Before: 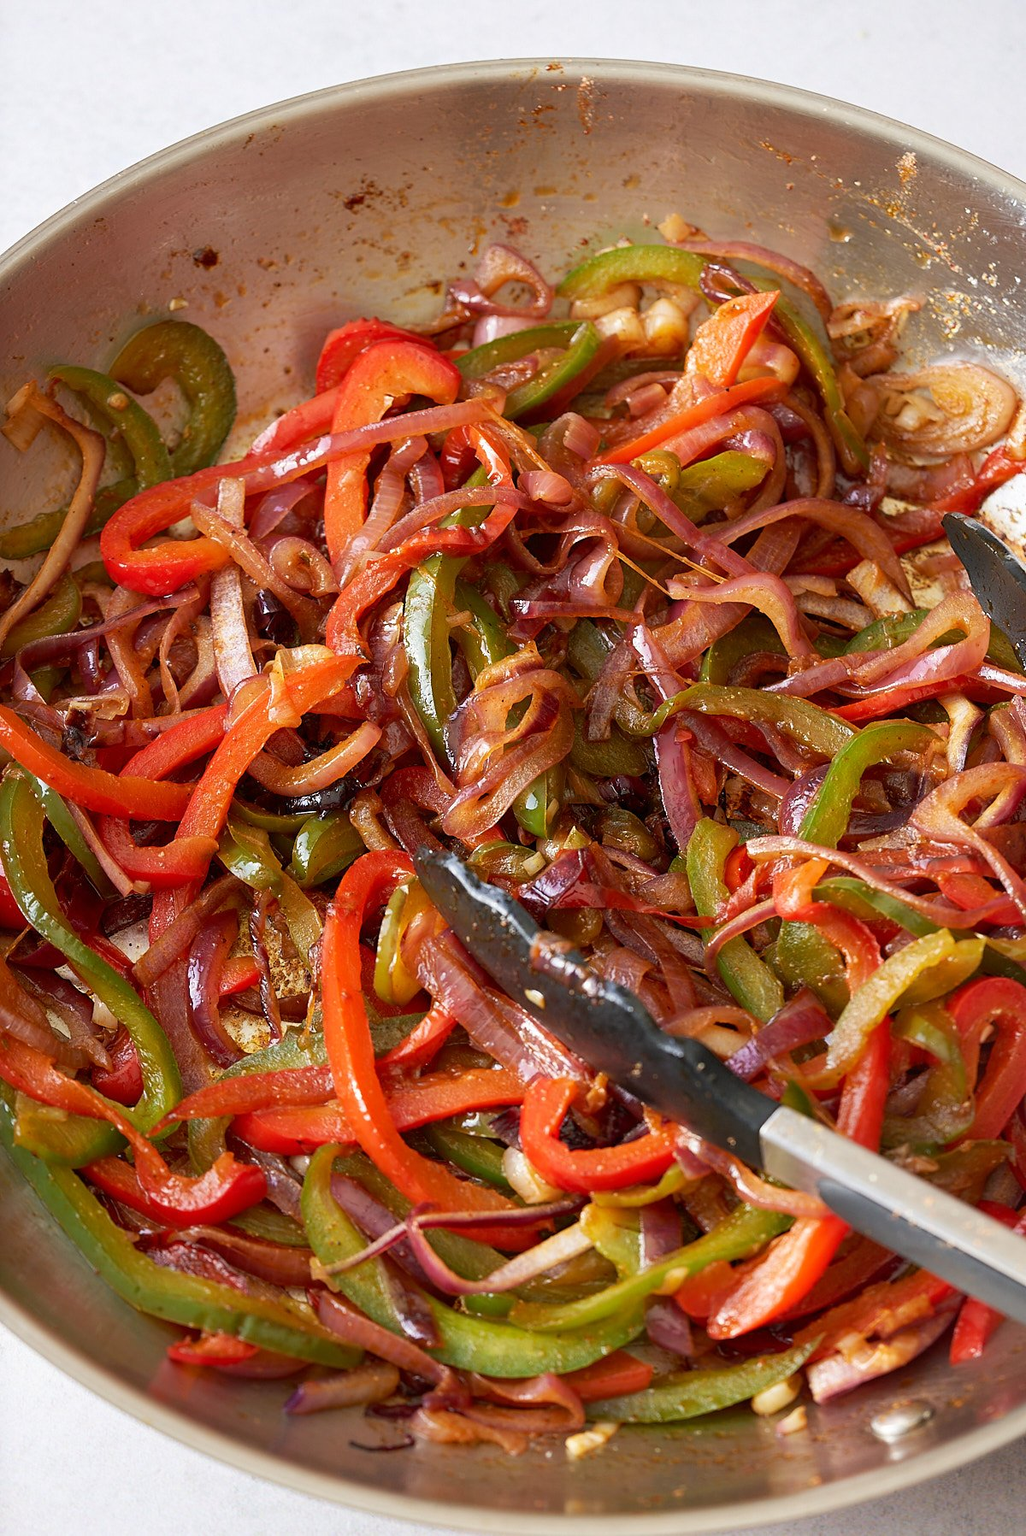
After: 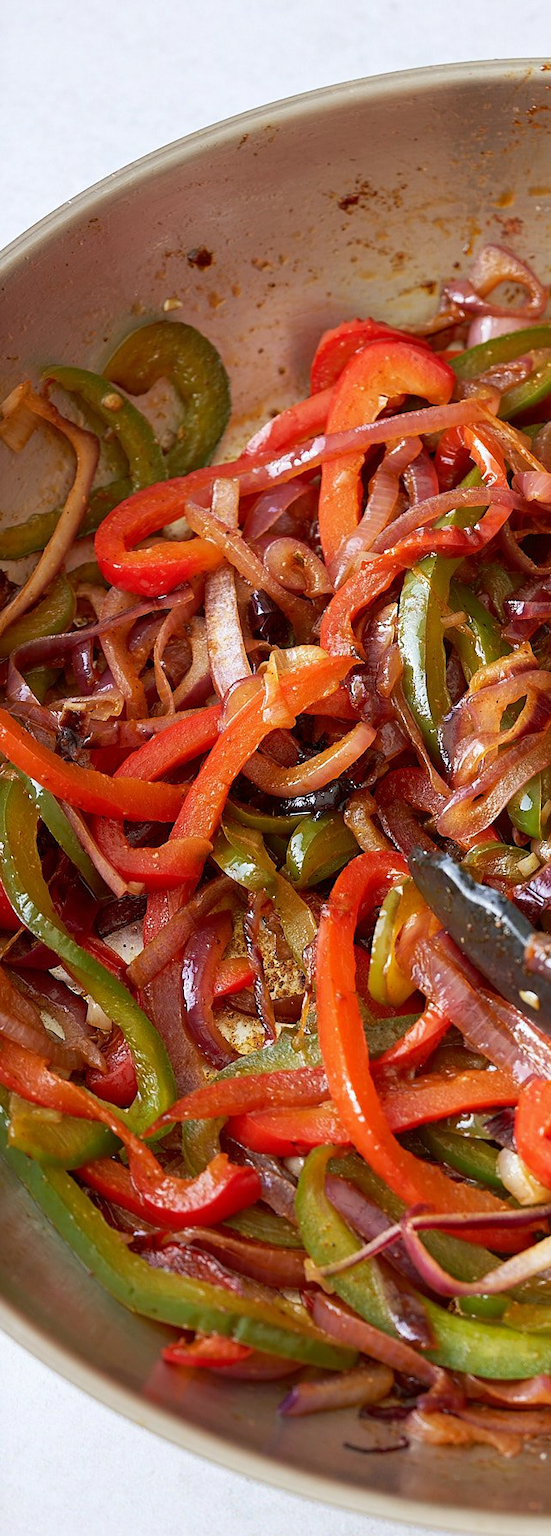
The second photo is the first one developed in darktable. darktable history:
white balance: red 0.982, blue 1.018
crop: left 0.587%, right 45.588%, bottom 0.086%
